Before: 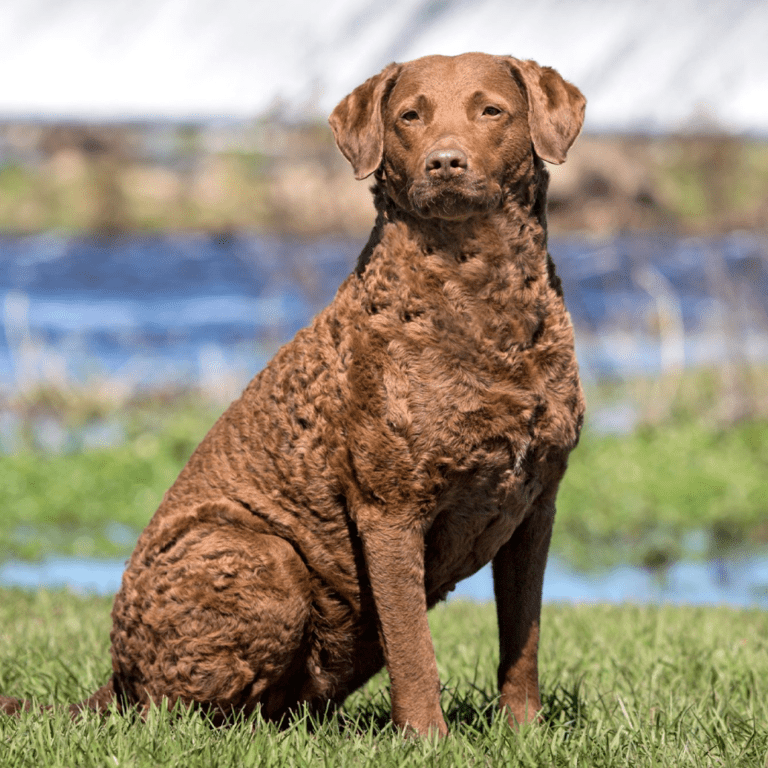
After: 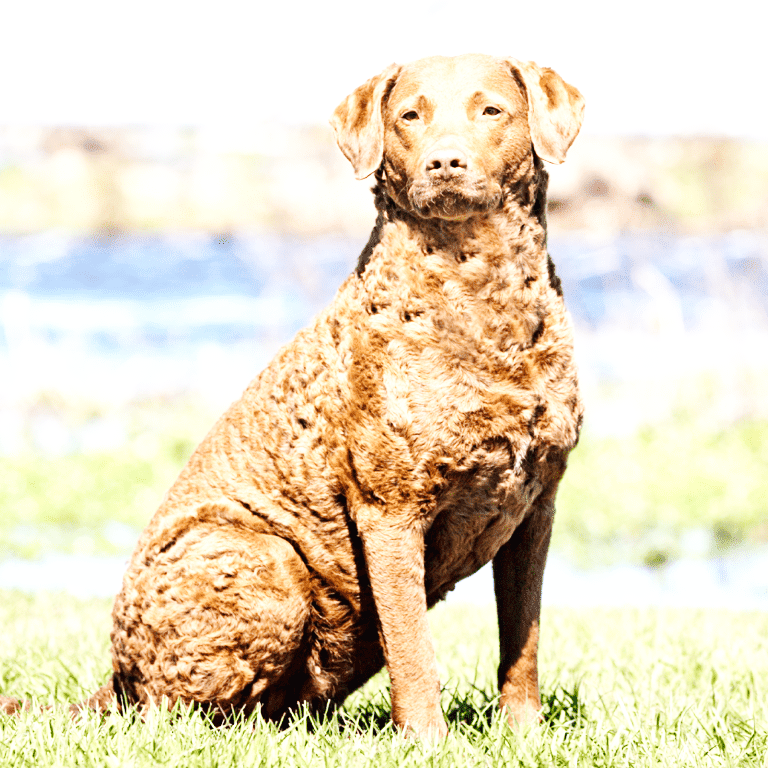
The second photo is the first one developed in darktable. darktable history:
base curve: curves: ch0 [(0, 0.003) (0.001, 0.002) (0.006, 0.004) (0.02, 0.022) (0.048, 0.086) (0.094, 0.234) (0.162, 0.431) (0.258, 0.629) (0.385, 0.8) (0.548, 0.918) (0.751, 0.988) (1, 1)], preserve colors none
exposure: exposure 1 EV, compensate highlight preservation false
